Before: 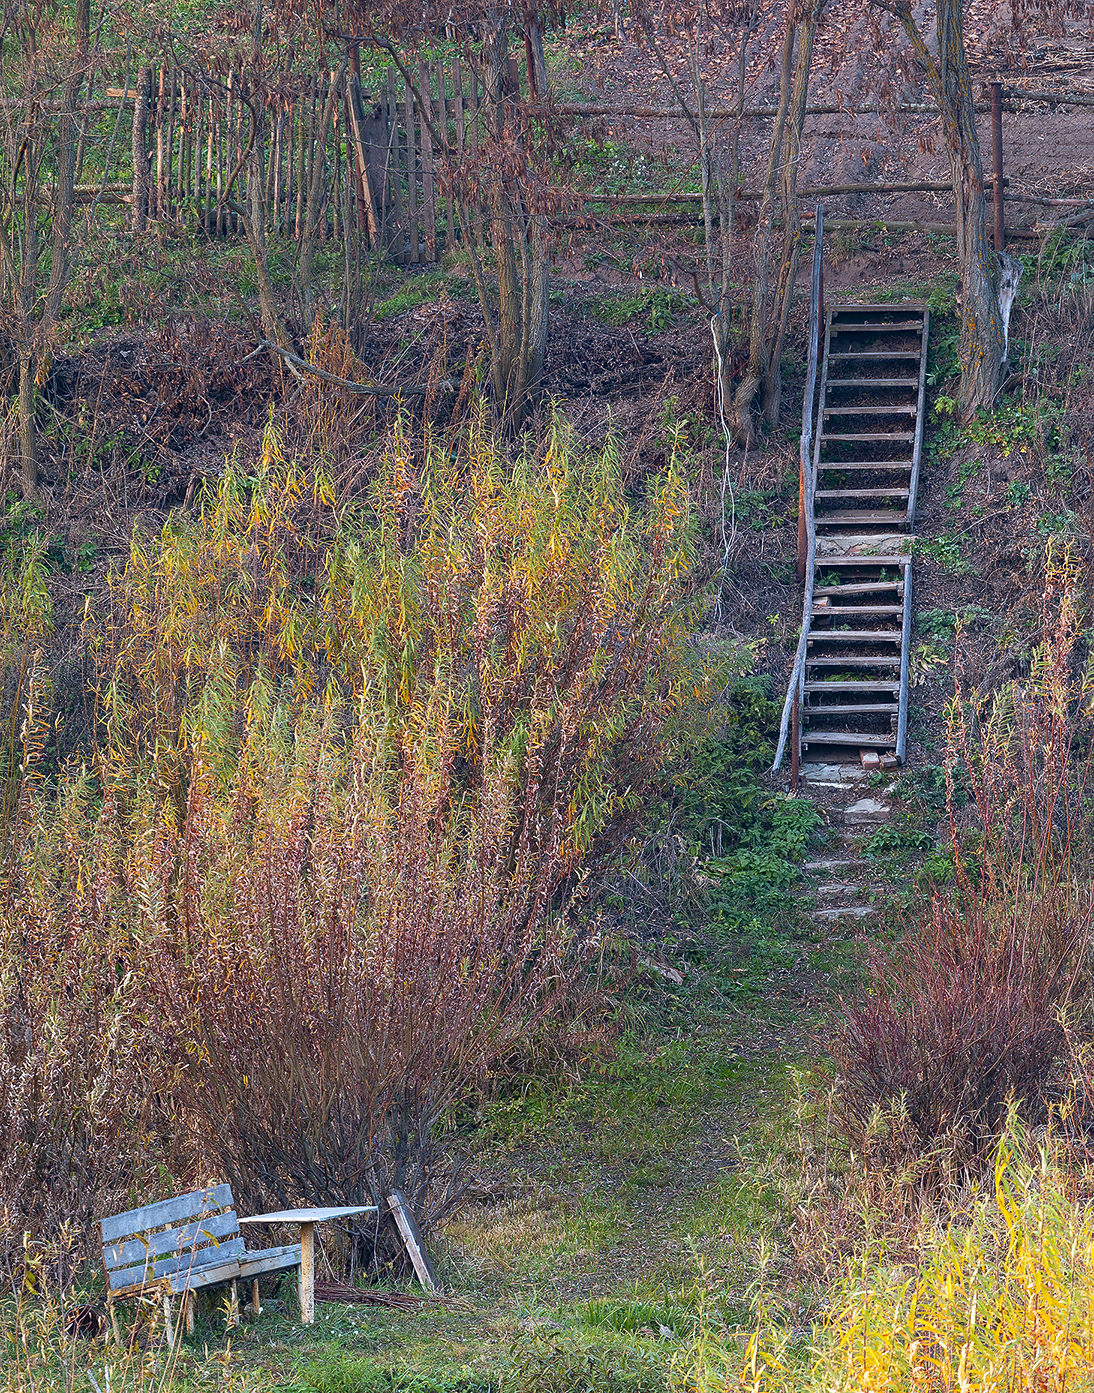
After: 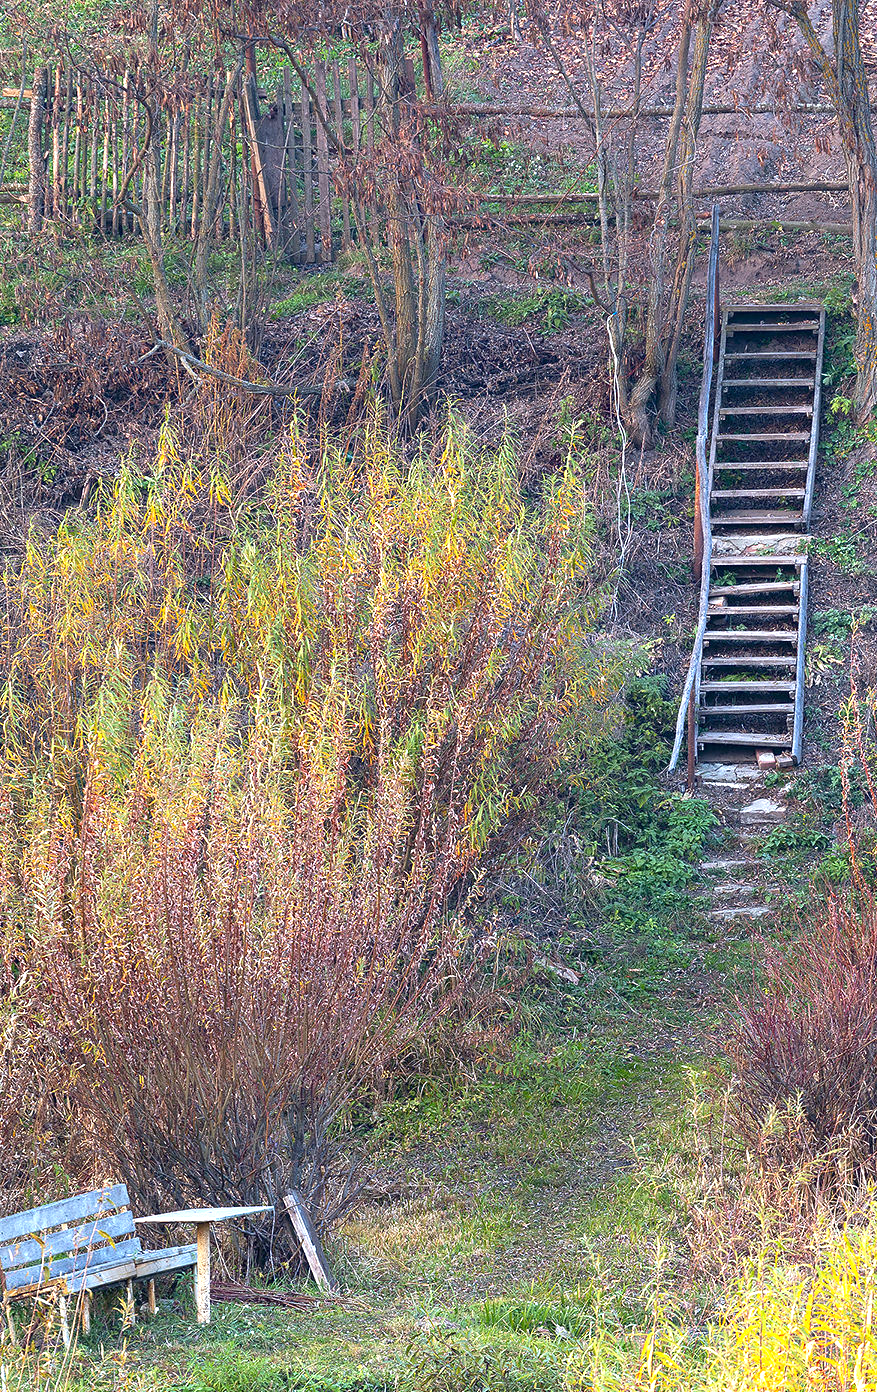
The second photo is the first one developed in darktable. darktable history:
crop and rotate: left 9.597%, right 10.195%
exposure: exposure 0.77 EV, compensate highlight preservation false
